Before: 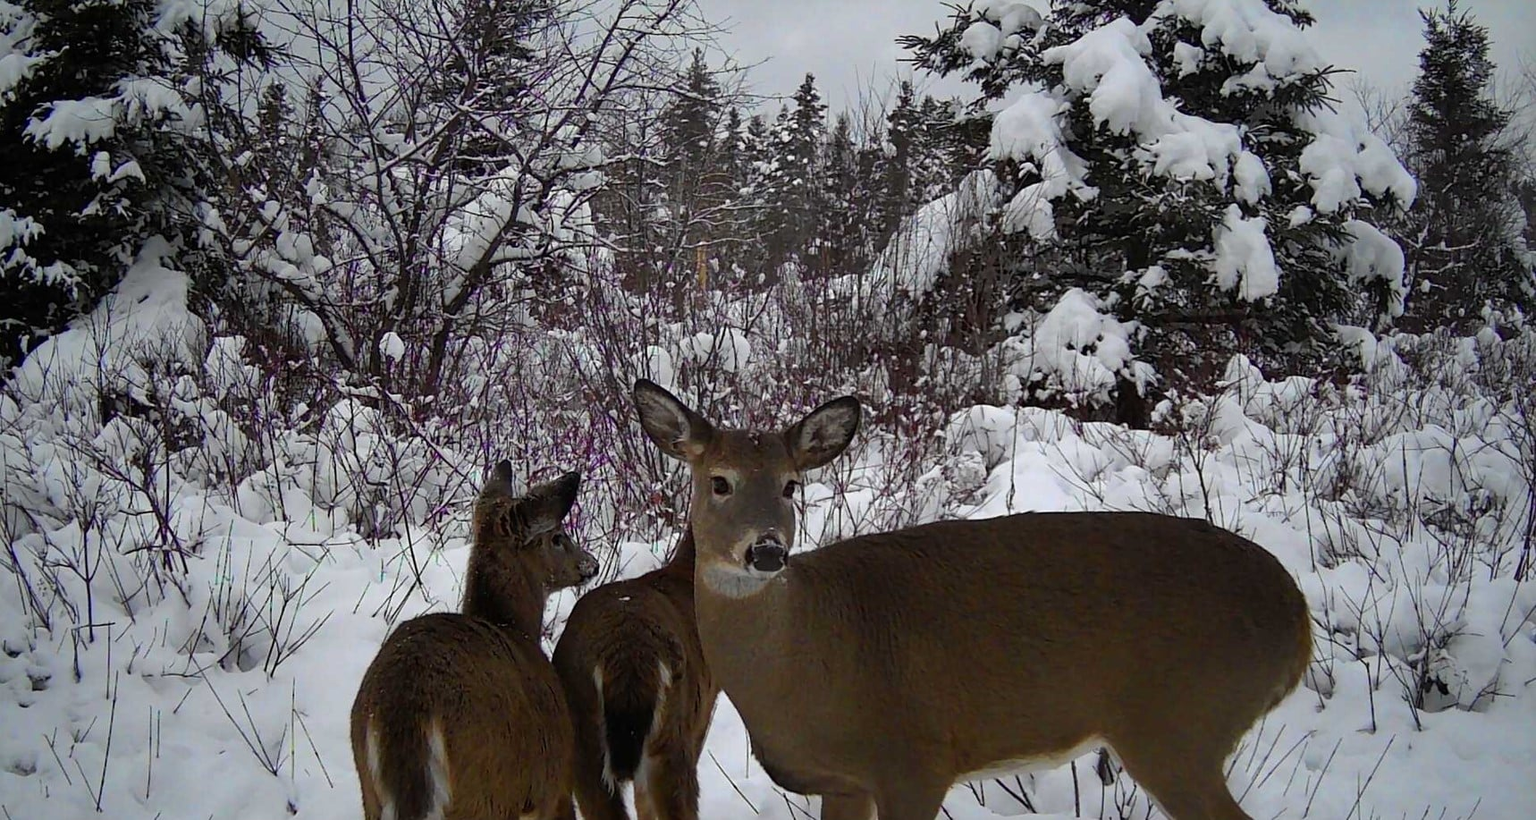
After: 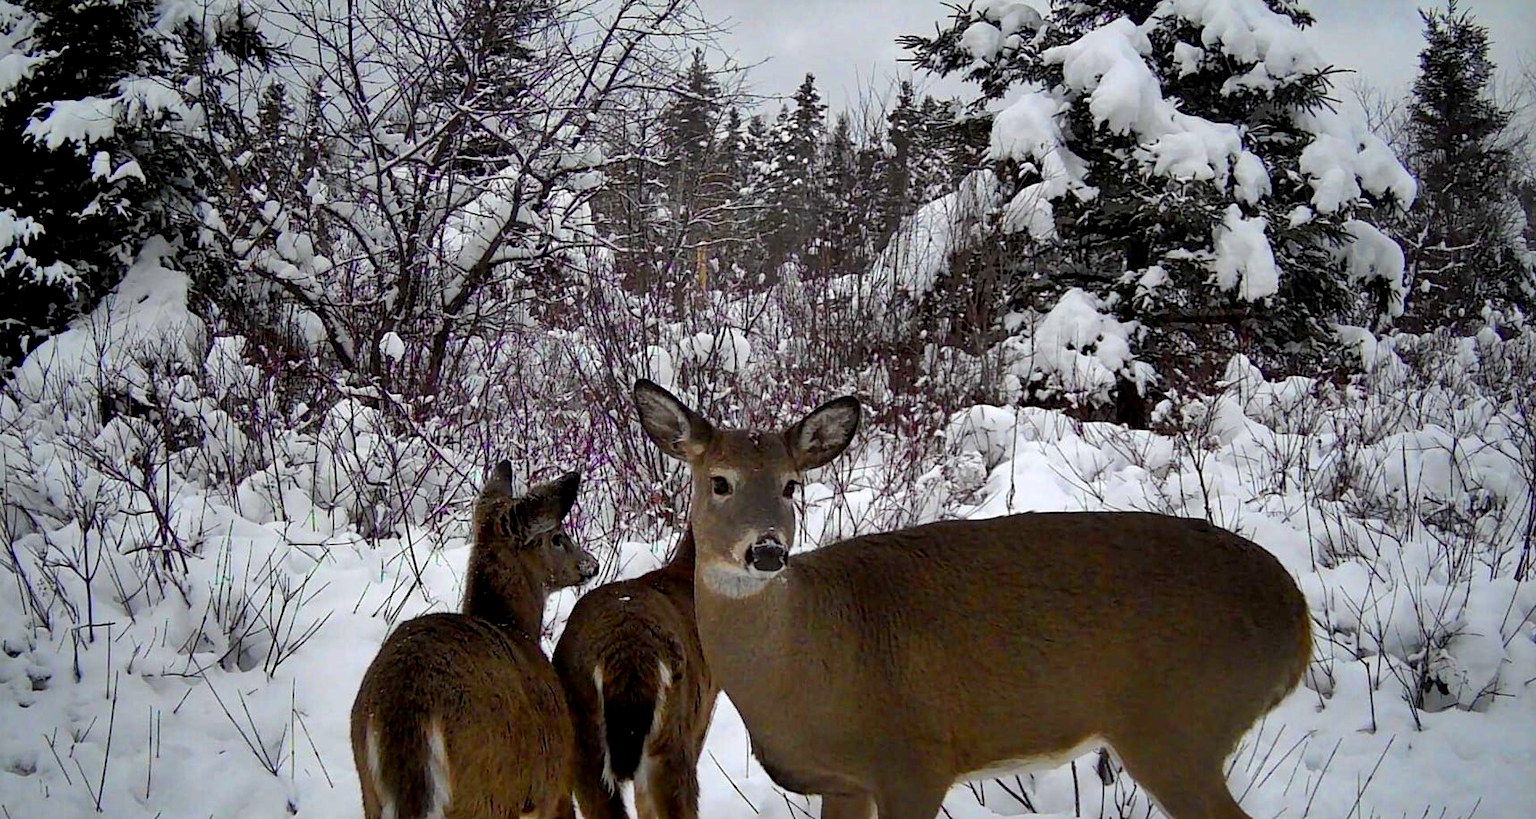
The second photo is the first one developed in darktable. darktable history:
shadows and highlights: soften with gaussian
exposure: black level correction 0.005, exposure 0.287 EV, compensate highlight preservation false
